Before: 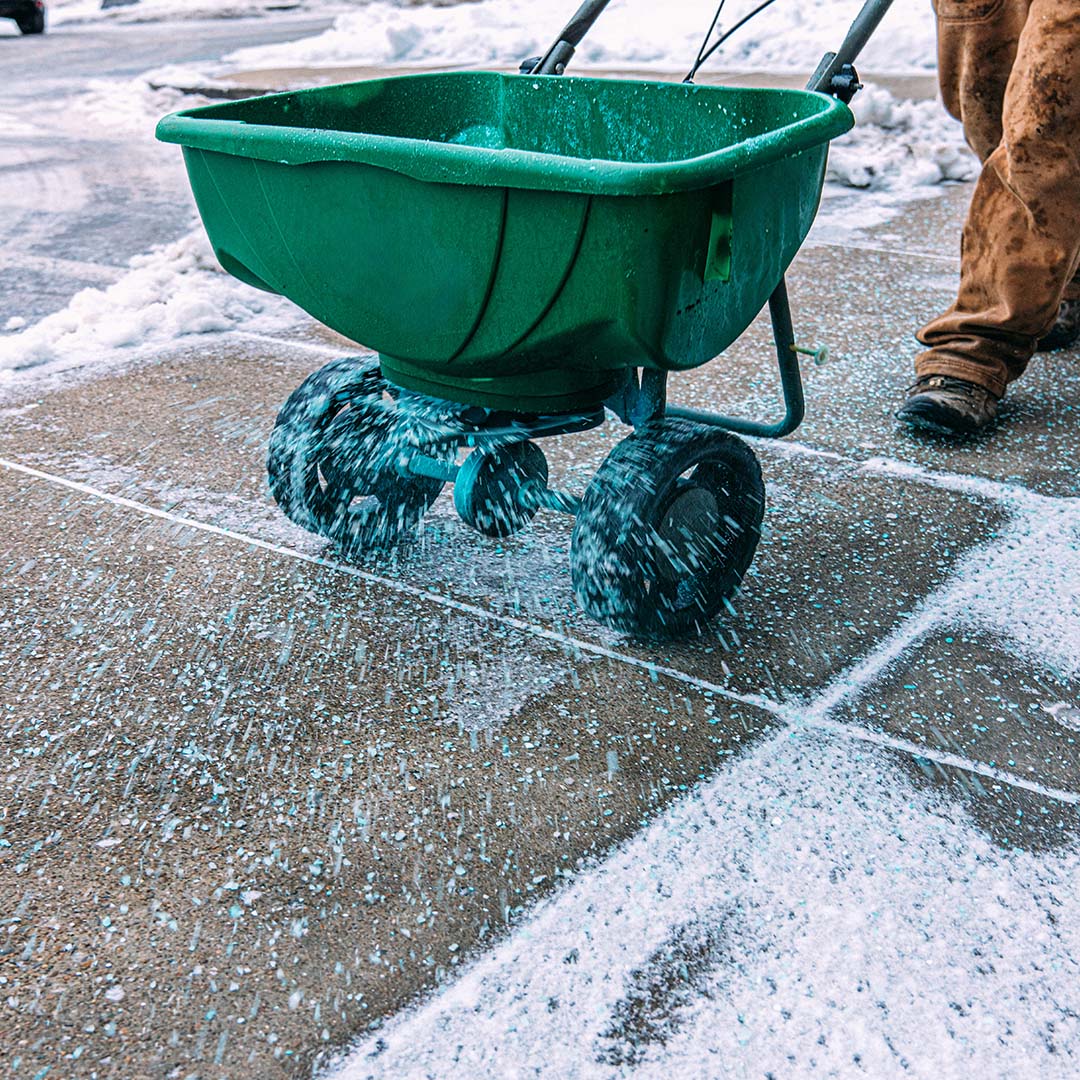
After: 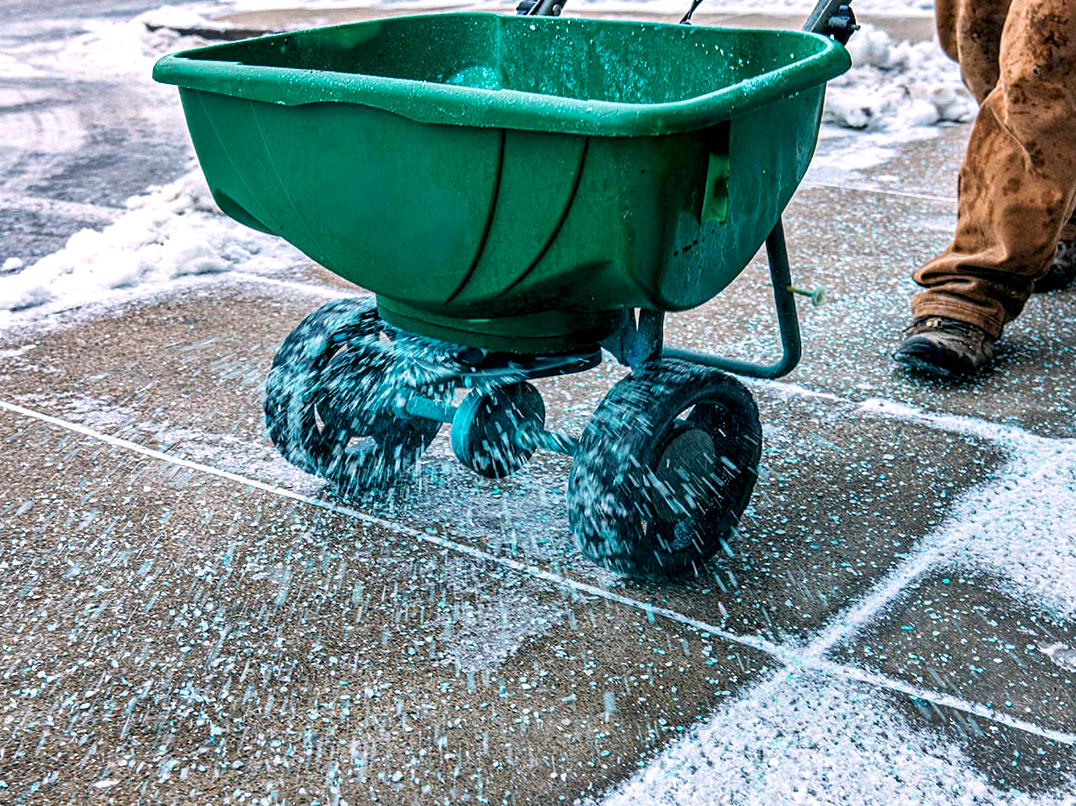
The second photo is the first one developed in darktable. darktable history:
exposure: black level correction 0.005, exposure 0.273 EV, compensate highlight preservation false
shadows and highlights: shadows 39.3, highlights -53.72, low approximation 0.01, soften with gaussian
crop: left 0.287%, top 5.491%, bottom 19.81%
